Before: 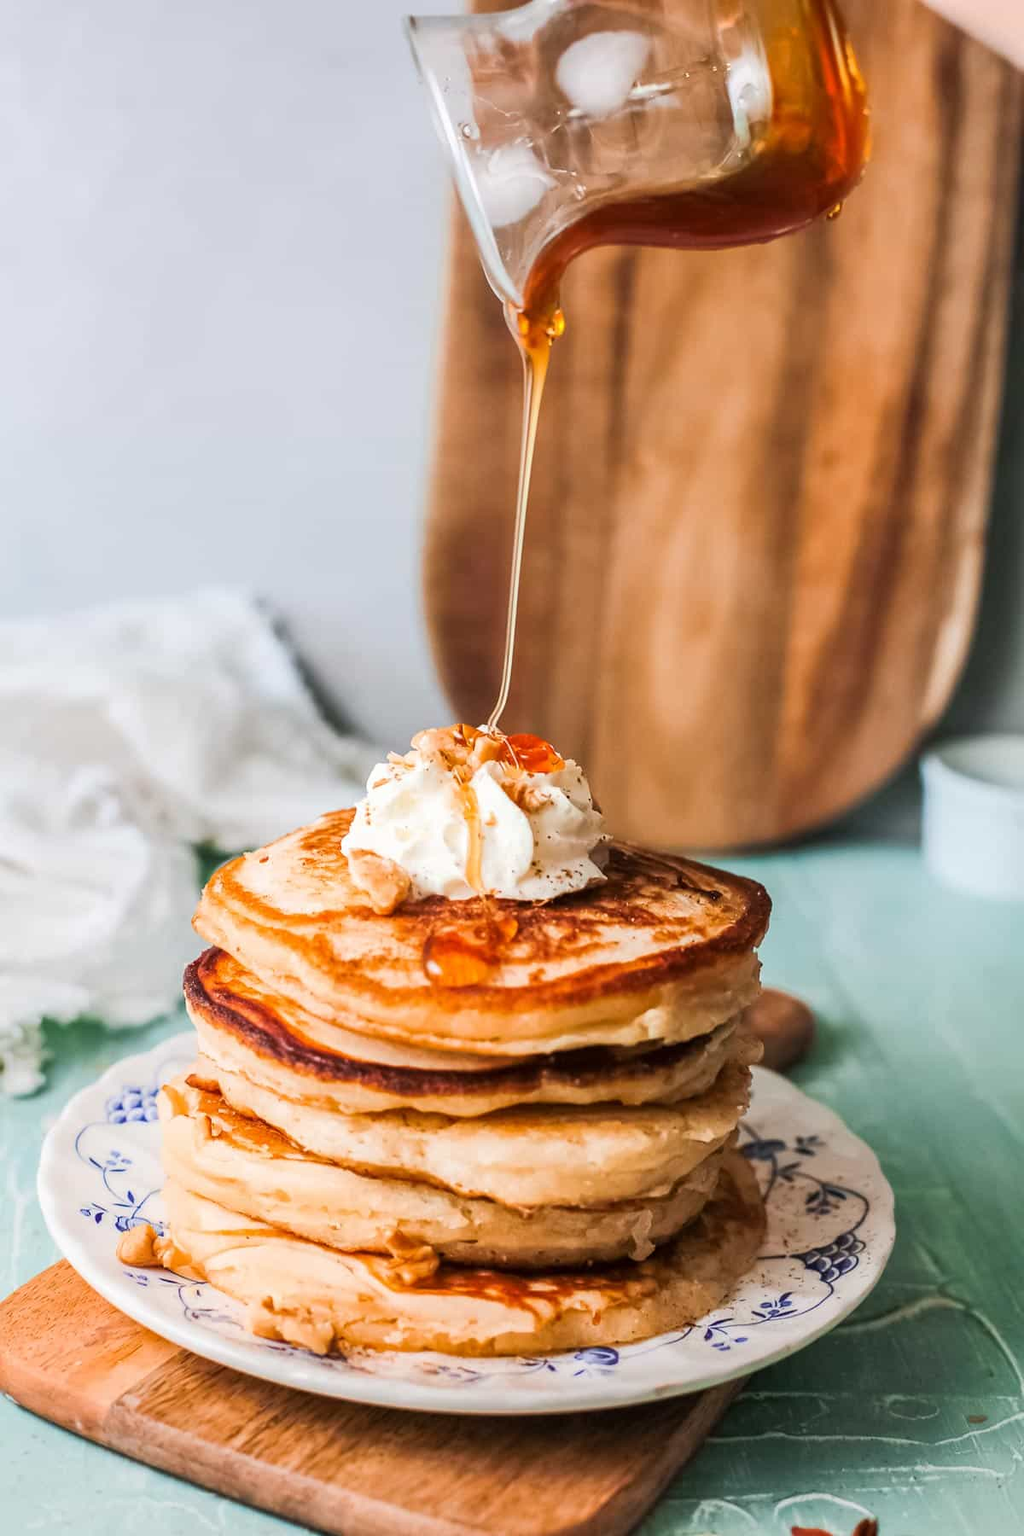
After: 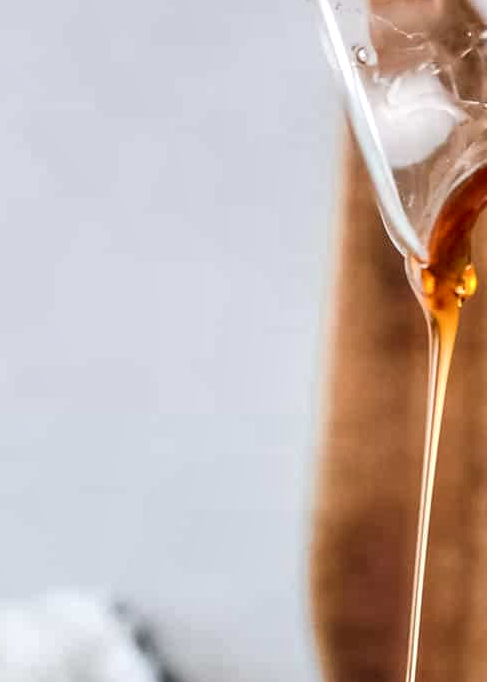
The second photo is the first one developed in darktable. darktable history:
local contrast: detail 150%
crop: left 15.452%, top 5.459%, right 43.956%, bottom 56.62%
